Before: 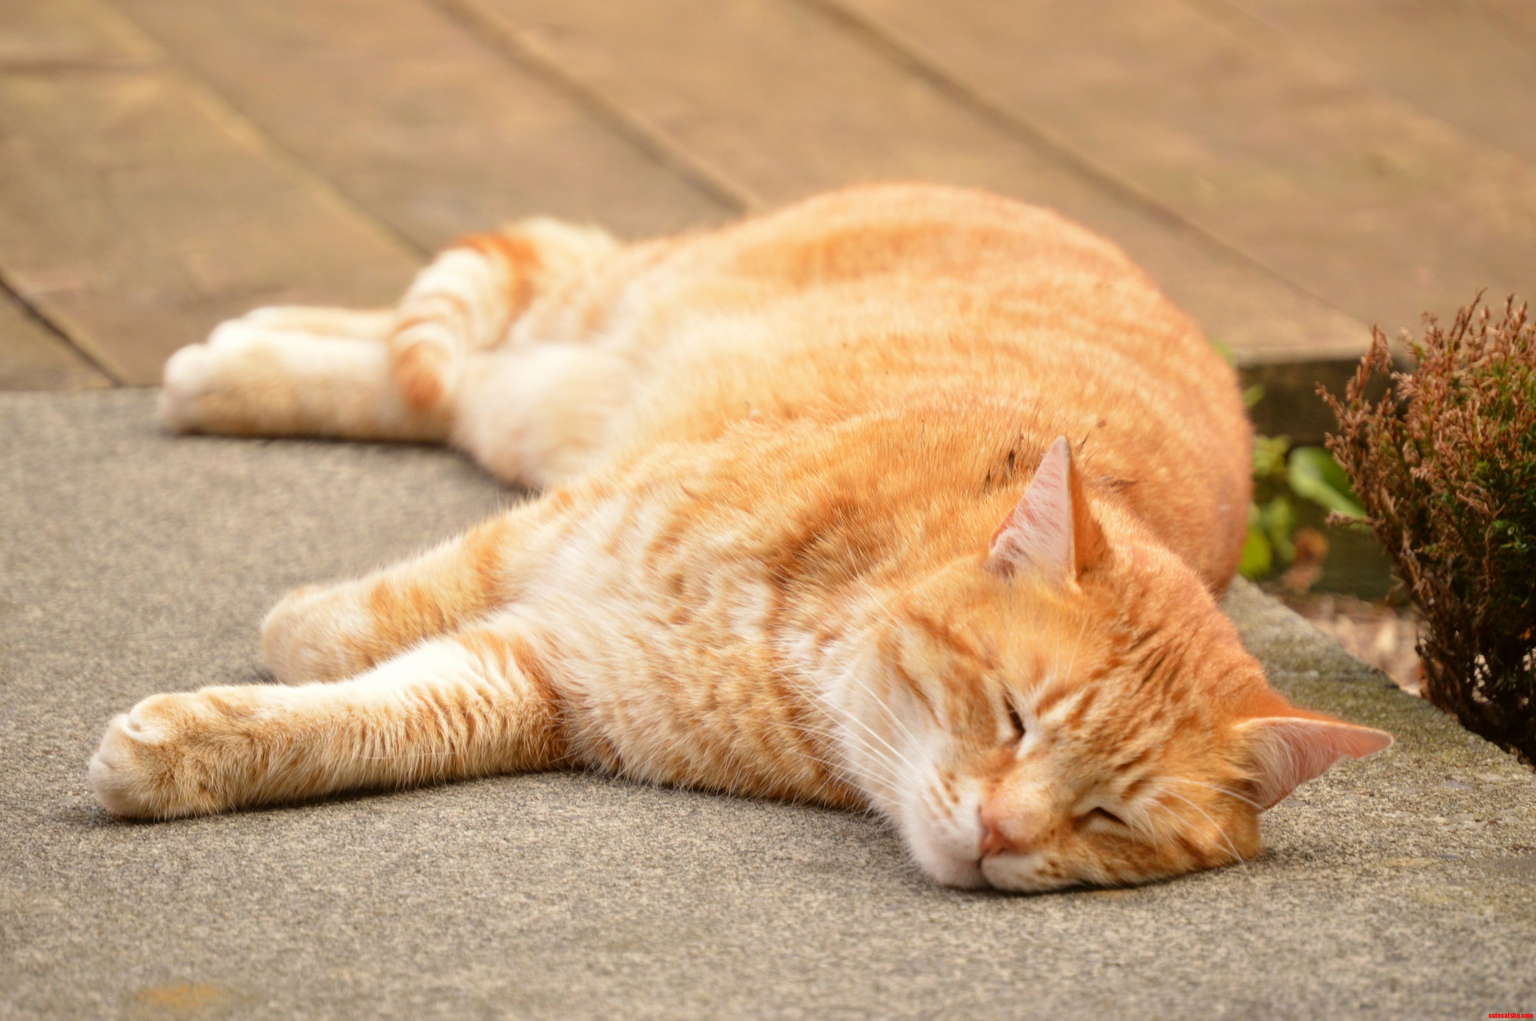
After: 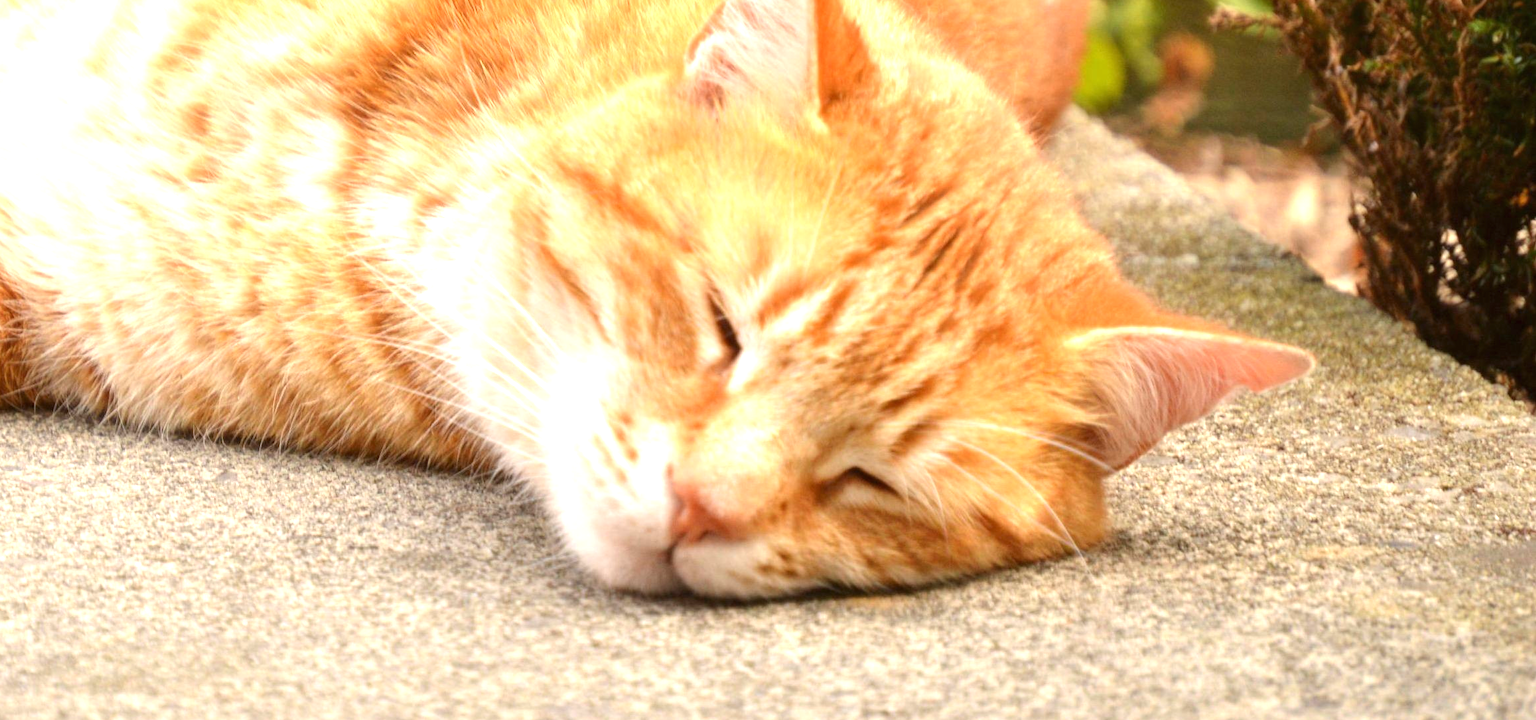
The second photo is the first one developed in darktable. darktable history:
exposure: black level correction 0, exposure 1.001 EV, compensate highlight preservation false
crop and rotate: left 35.818%, top 49.729%, bottom 4.953%
